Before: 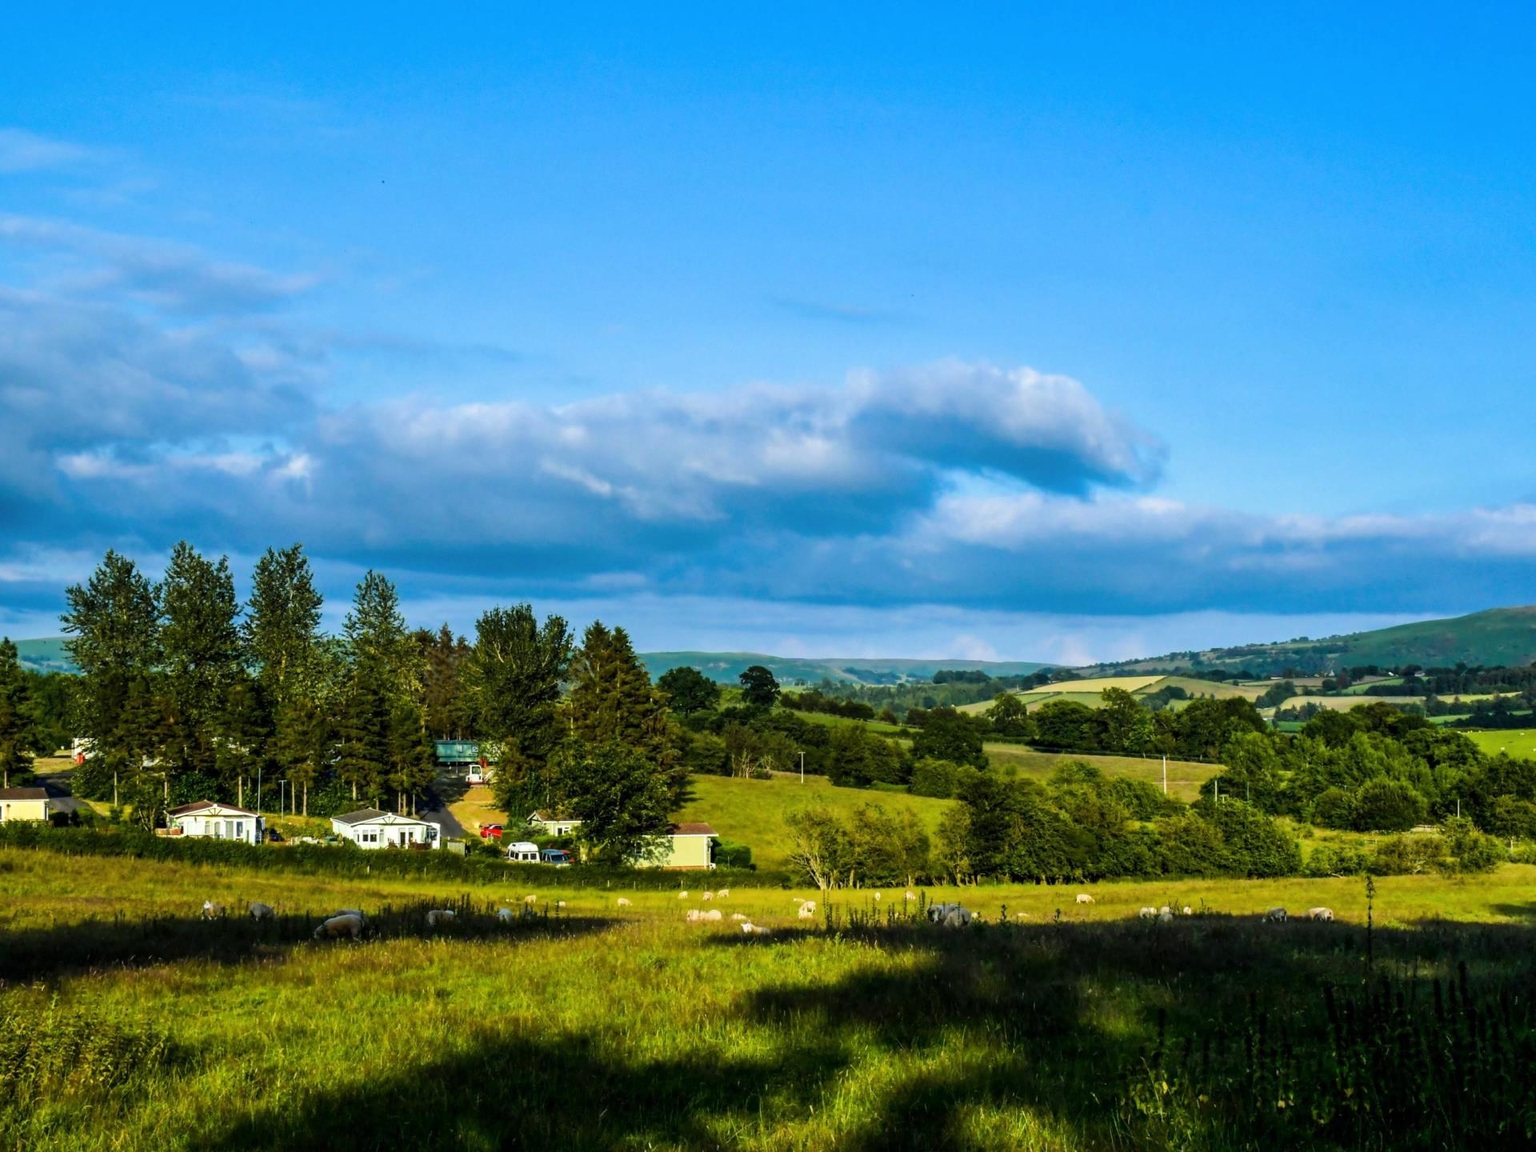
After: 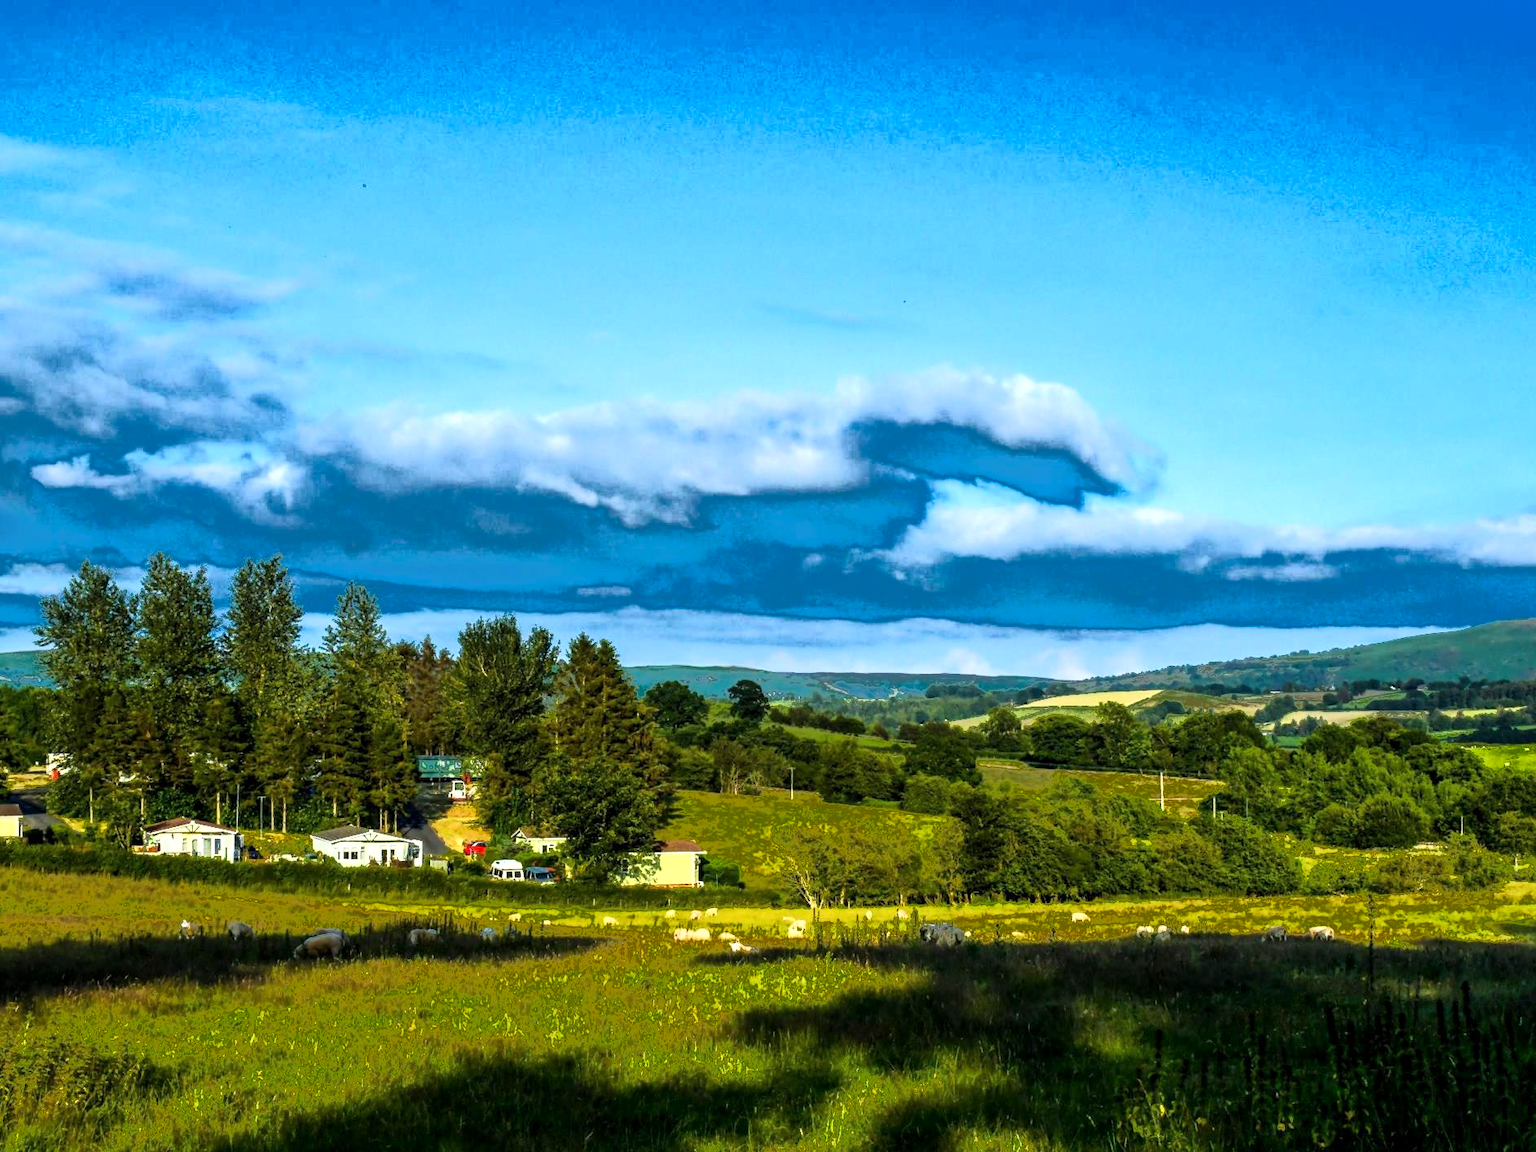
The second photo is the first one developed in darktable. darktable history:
tone equalizer: on, module defaults
crop: left 1.743%, right 0.268%, bottom 2.011%
exposure: black level correction 0.001, exposure 0.5 EV, compensate exposure bias true, compensate highlight preservation false
fill light: exposure -0.73 EV, center 0.69, width 2.2
